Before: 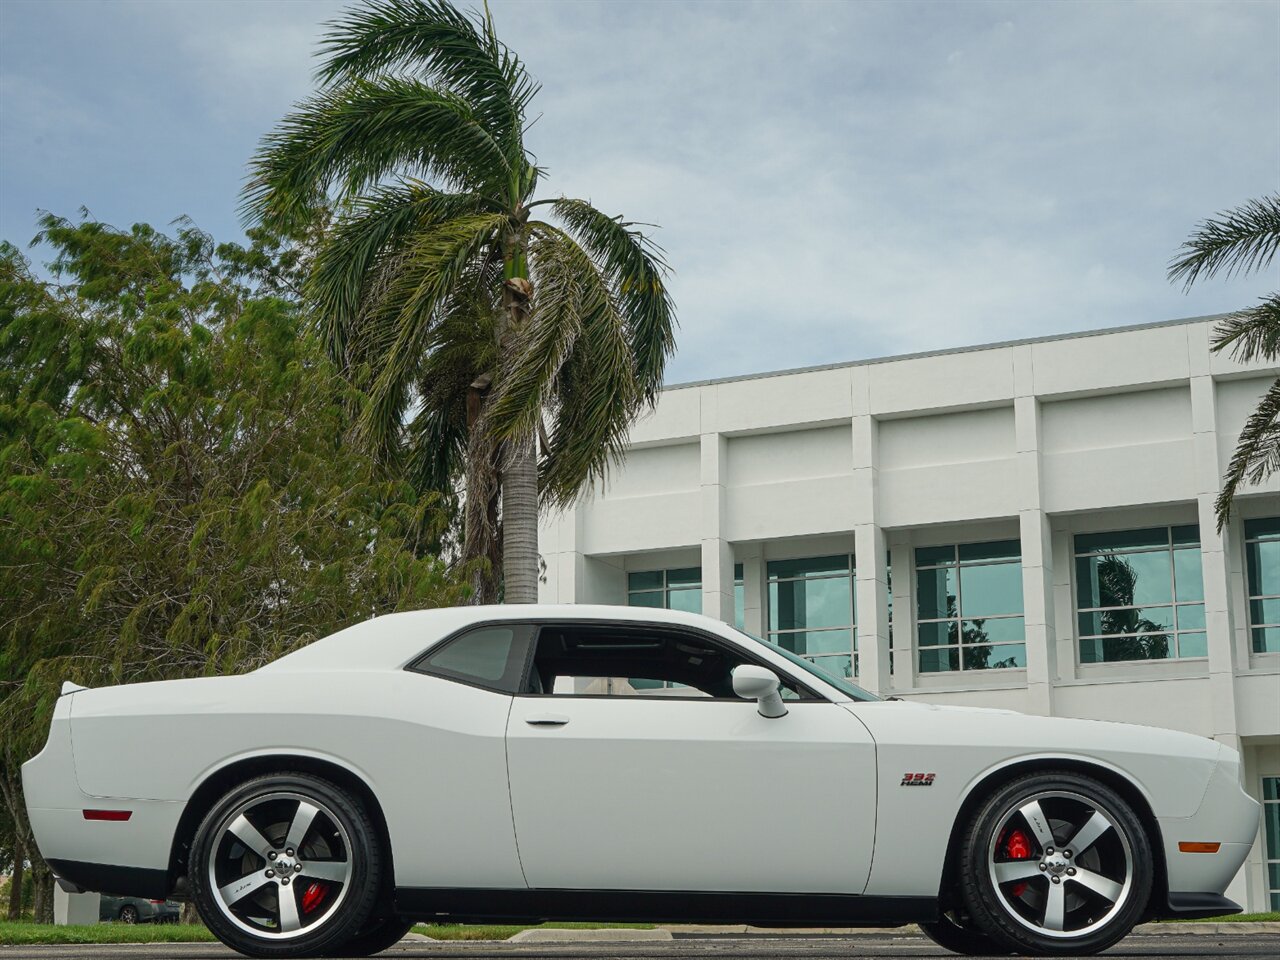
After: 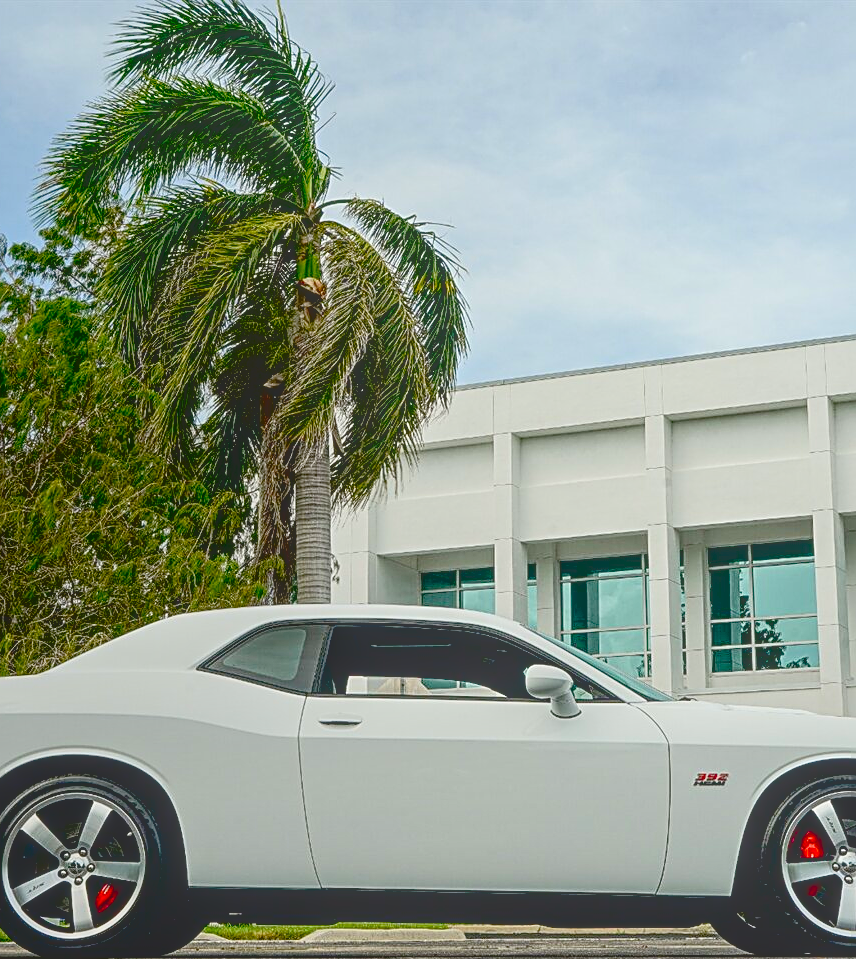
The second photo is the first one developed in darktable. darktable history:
sharpen: on, module defaults
exposure: black level correction 0.029, exposure -0.076 EV, compensate highlight preservation false
local contrast: highlights 73%, shadows 21%, midtone range 0.192
contrast brightness saturation: contrast 0.201, brightness 0.164, saturation 0.228
crop and rotate: left 16.242%, right 16.857%
